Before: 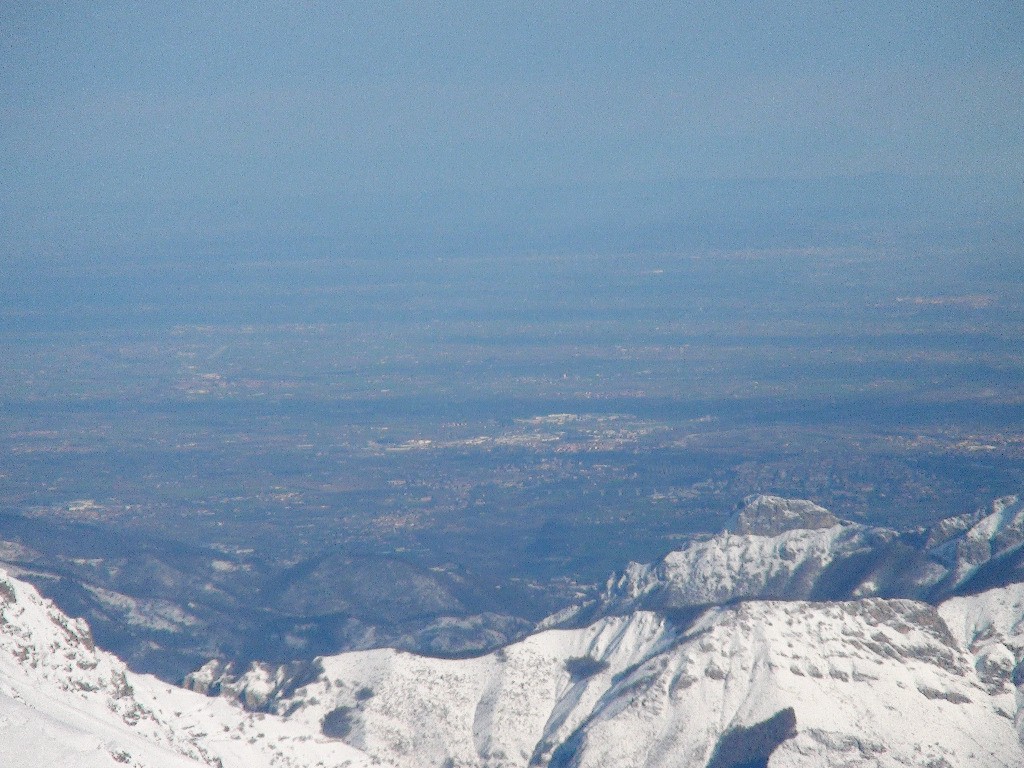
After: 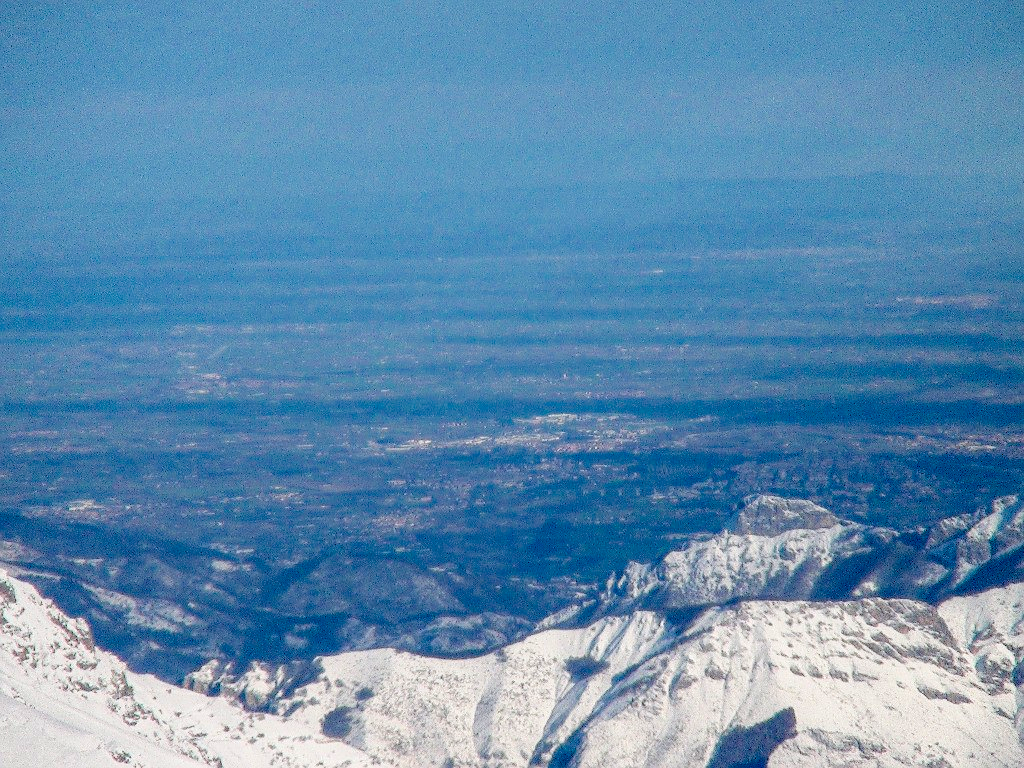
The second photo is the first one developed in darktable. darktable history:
tone equalizer: on, module defaults
local contrast: detail 161%
color balance rgb: shadows lift › chroma 1.021%, shadows lift › hue 31.24°, perceptual saturation grading › global saturation 36.481%
sharpen: radius 1.002
filmic rgb: black relative exposure -16 EV, white relative exposure 4.02 EV, target black luminance 0%, hardness 7.64, latitude 72.14%, contrast 0.894, highlights saturation mix 10.69%, shadows ↔ highlights balance -0.371%, color science v4 (2020)
contrast equalizer: octaves 7, y [[0.5, 0.5, 0.472, 0.5, 0.5, 0.5], [0.5 ×6], [0.5 ×6], [0 ×6], [0 ×6]]
